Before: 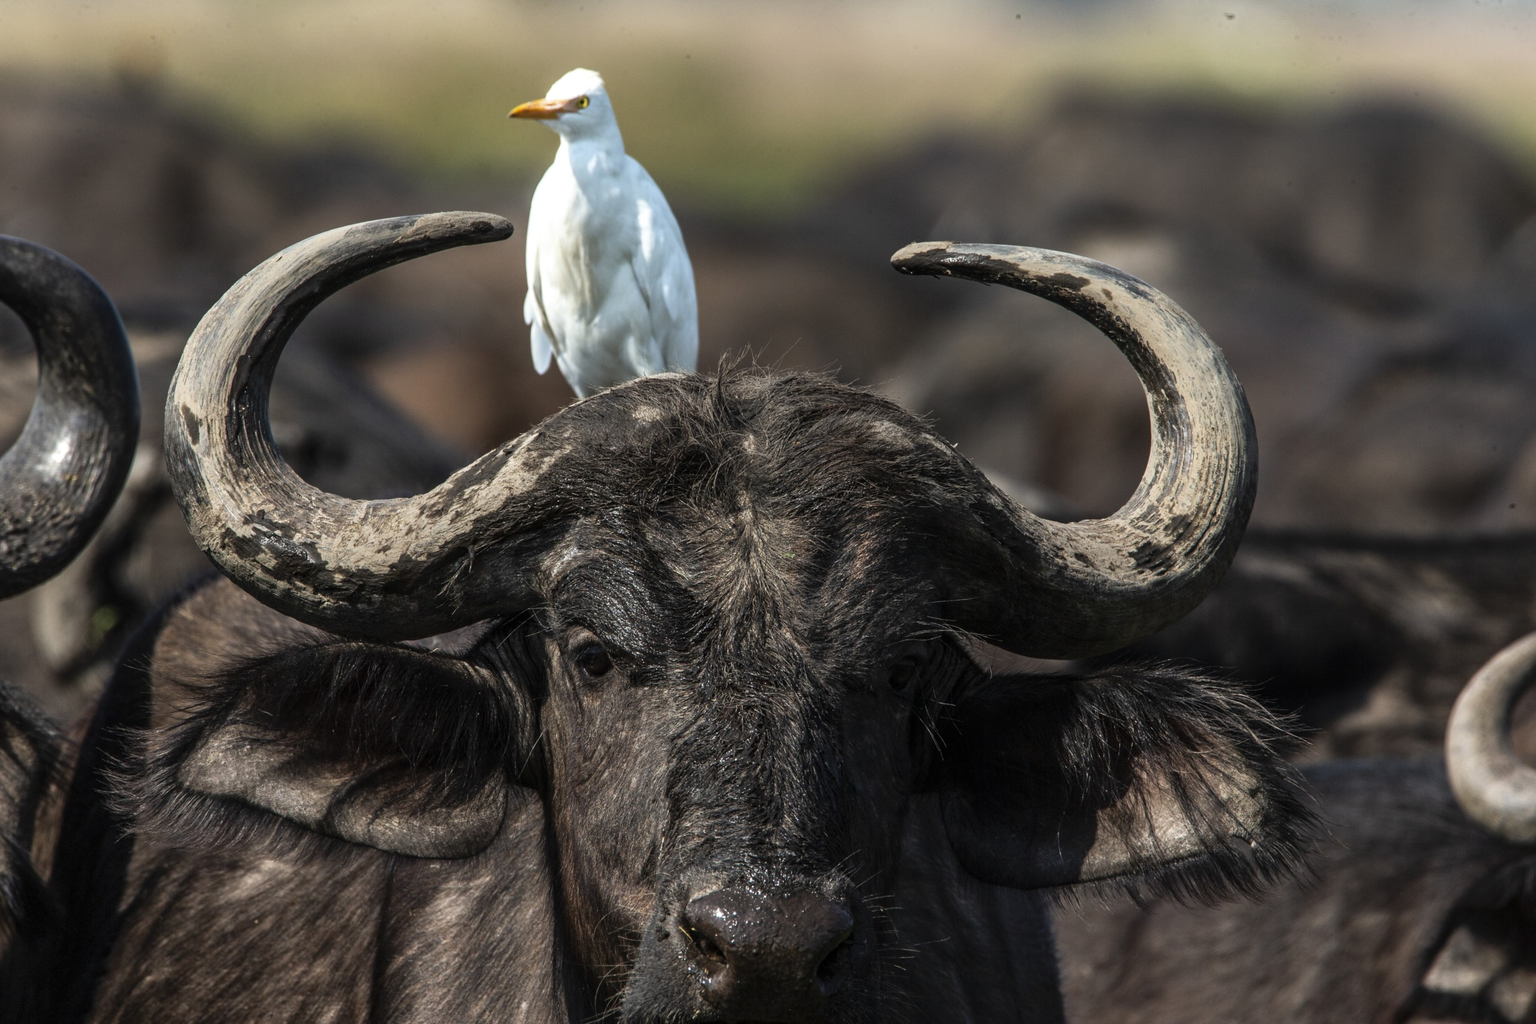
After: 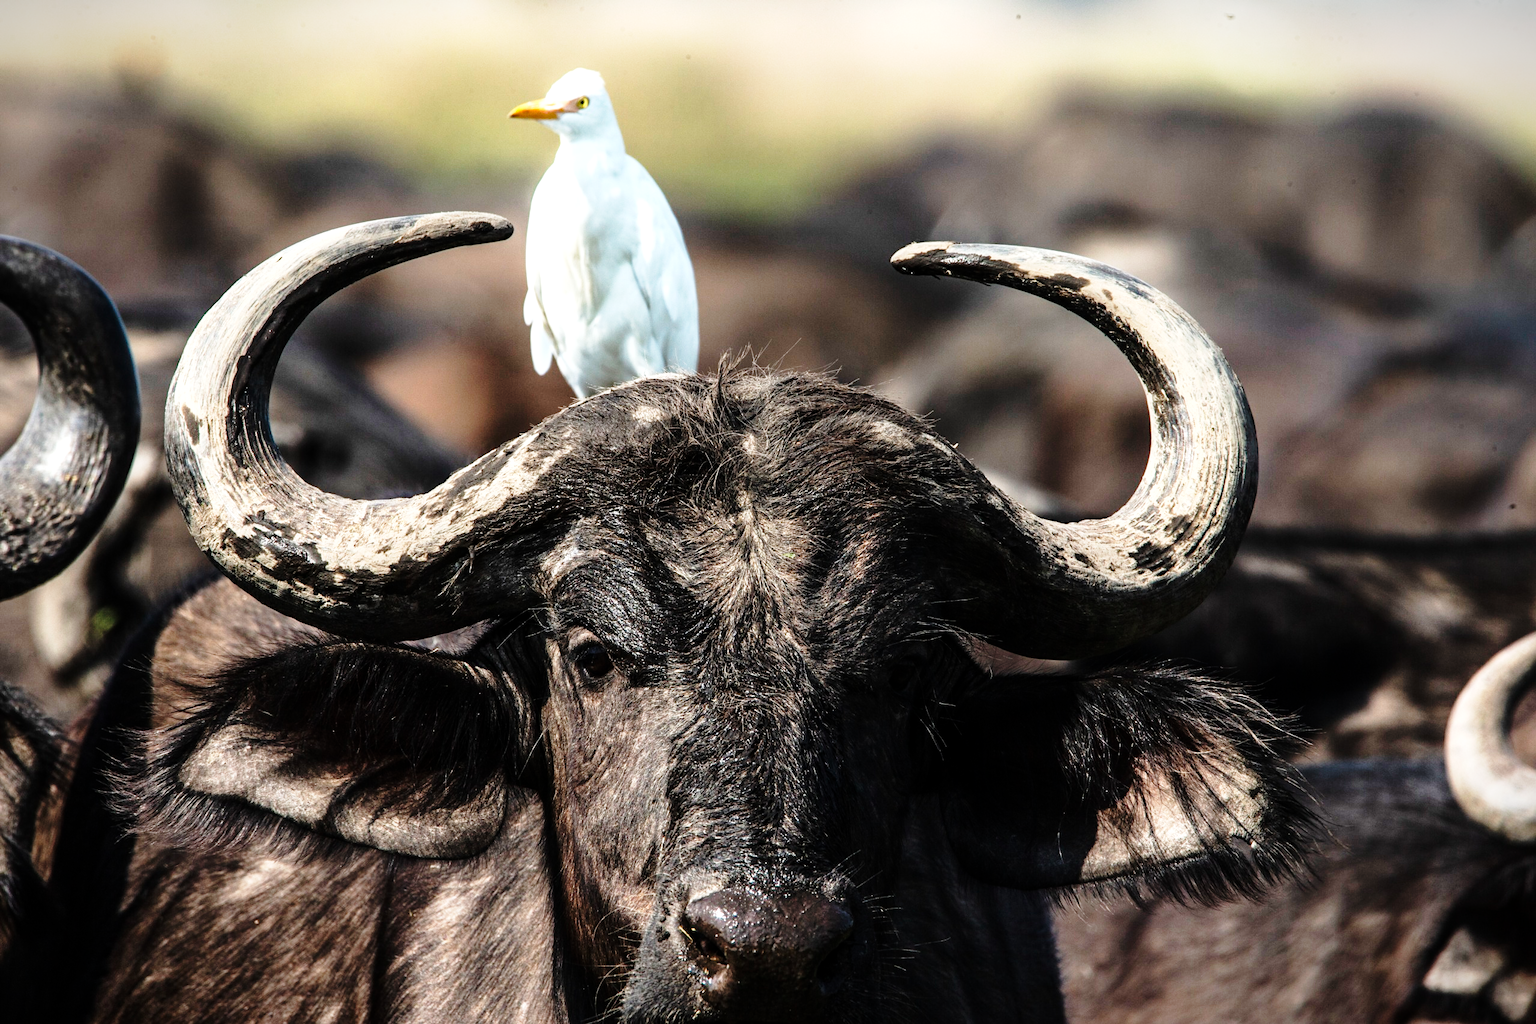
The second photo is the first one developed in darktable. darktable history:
base curve: curves: ch0 [(0, 0) (0.028, 0.03) (0.121, 0.232) (0.46, 0.748) (0.859, 0.968) (1, 1)], preserve colors none
tone equalizer: -8 EV -0.722 EV, -7 EV -0.711 EV, -6 EV -0.571 EV, -5 EV -0.4 EV, -3 EV 0.372 EV, -2 EV 0.6 EV, -1 EV 0.683 EV, +0 EV 0.775 EV
vignetting: fall-off start 100%, saturation -0.001, width/height ratio 1.324
